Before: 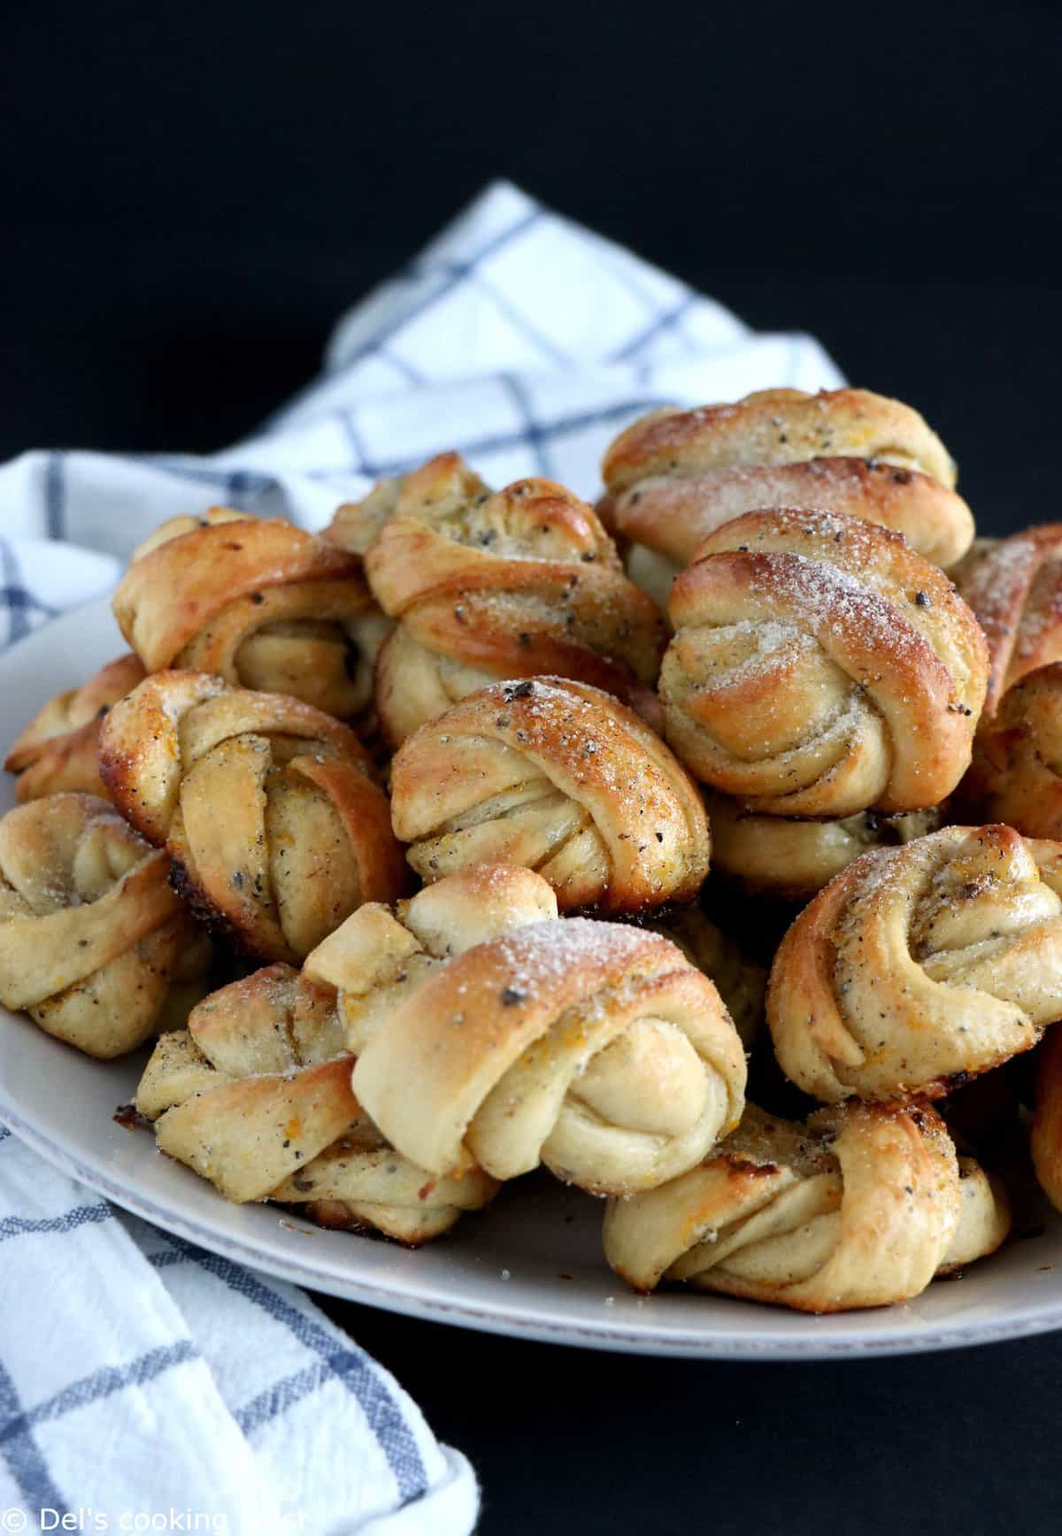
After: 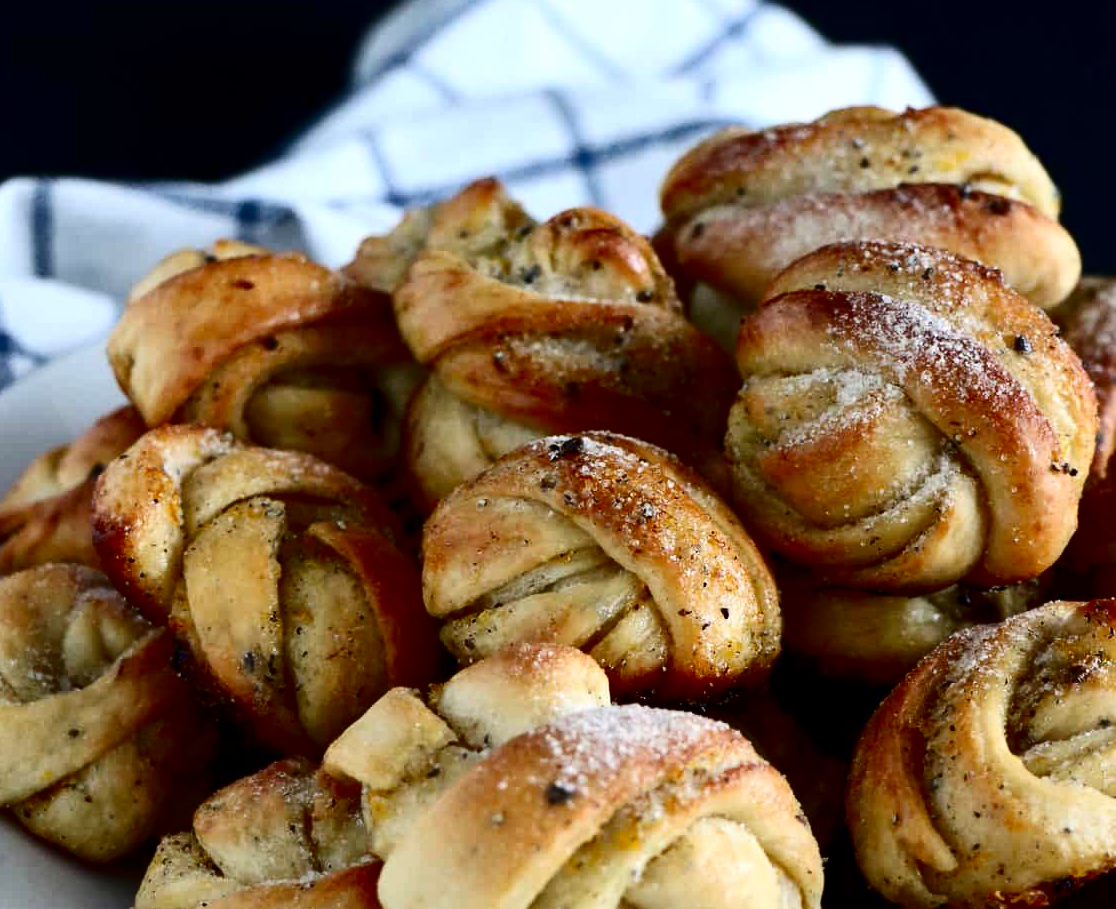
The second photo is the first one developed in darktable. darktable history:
crop: left 1.744%, top 19.225%, right 5.069%, bottom 28.357%
contrast brightness saturation: contrast 0.24, brightness -0.24, saturation 0.14
